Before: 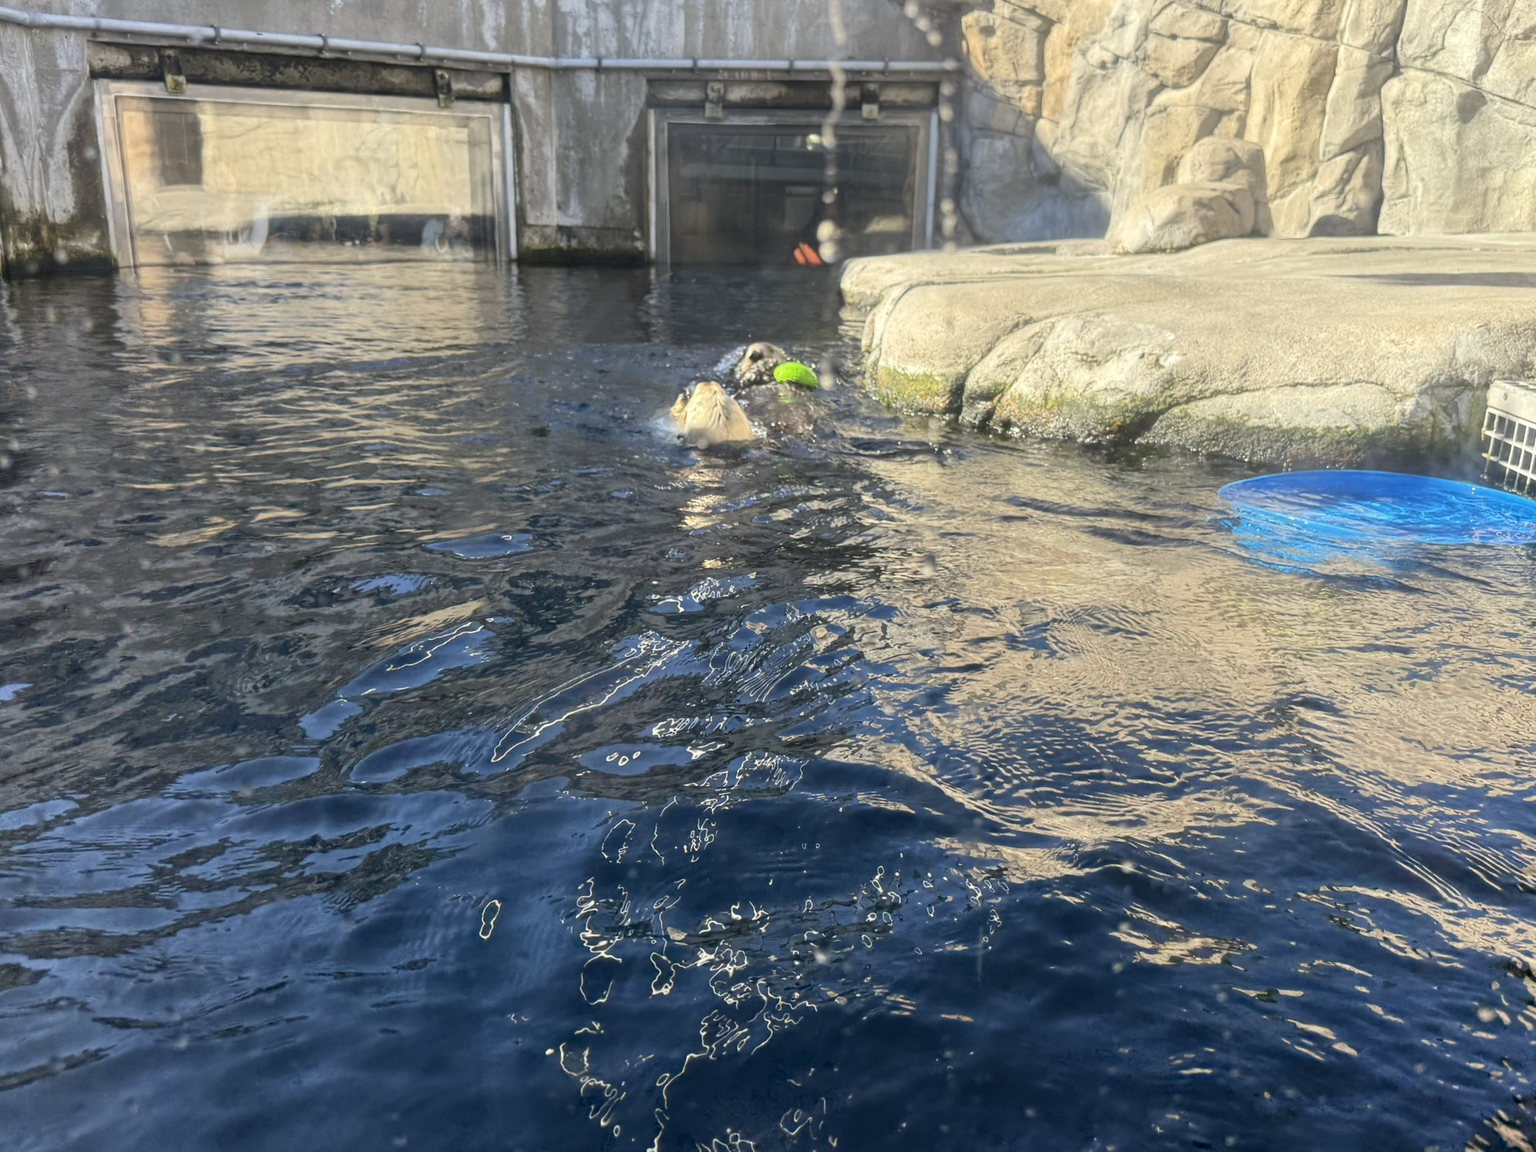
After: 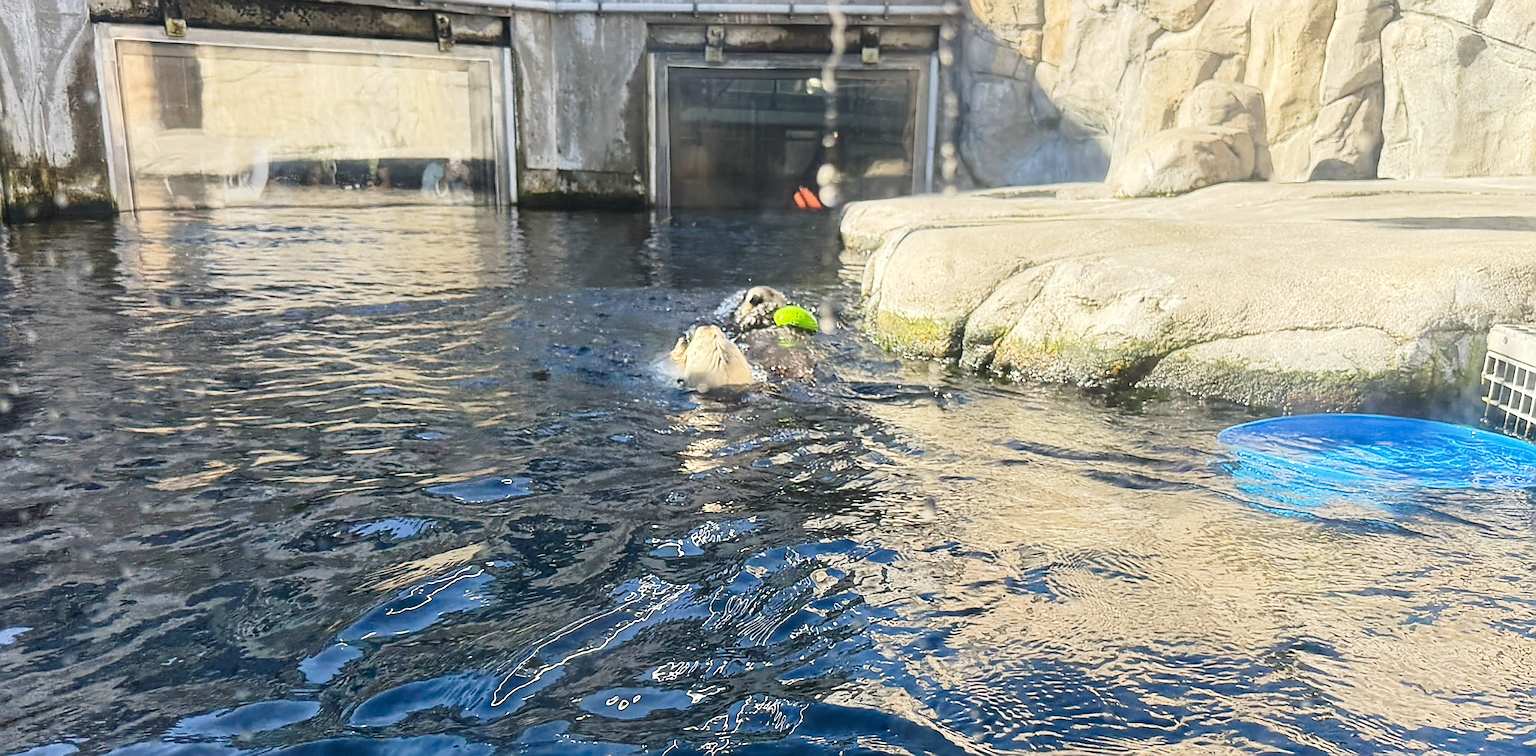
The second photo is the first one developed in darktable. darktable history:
crop and rotate: top 4.887%, bottom 29.376%
sharpen: radius 1.382, amount 1.24, threshold 0.75
tone curve: curves: ch0 [(0, 0) (0.003, 0.024) (0.011, 0.032) (0.025, 0.041) (0.044, 0.054) (0.069, 0.069) (0.1, 0.09) (0.136, 0.116) (0.177, 0.162) (0.224, 0.213) (0.277, 0.278) (0.335, 0.359) (0.399, 0.447) (0.468, 0.543) (0.543, 0.621) (0.623, 0.717) (0.709, 0.807) (0.801, 0.876) (0.898, 0.934) (1, 1)], preserve colors none
